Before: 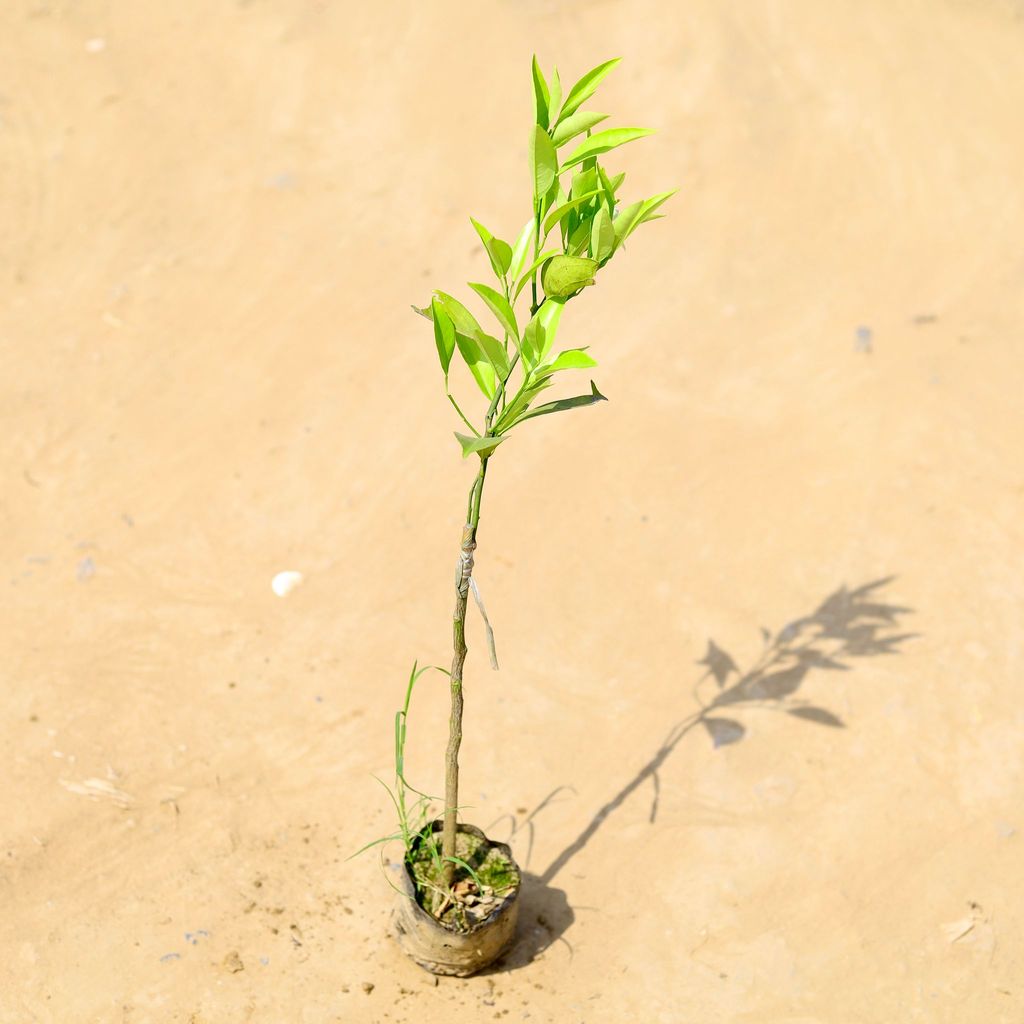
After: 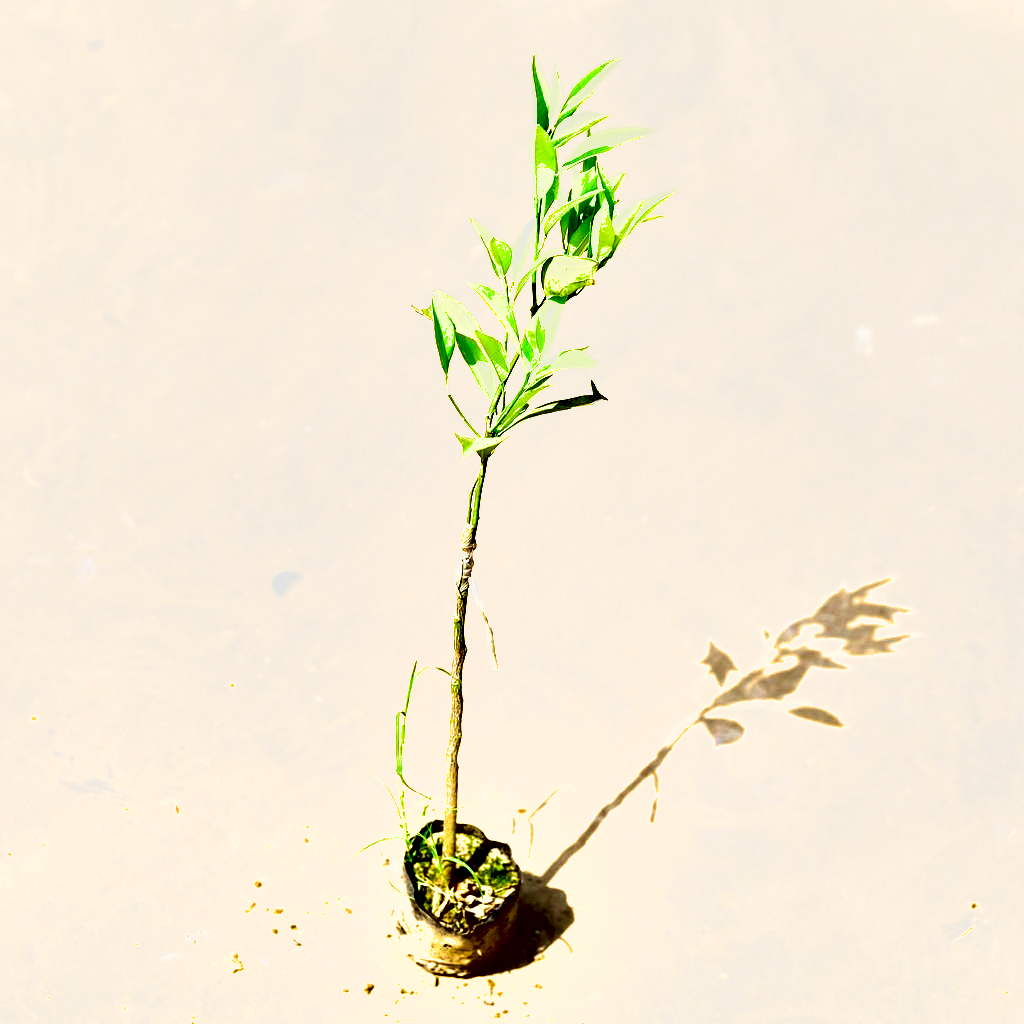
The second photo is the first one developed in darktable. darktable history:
exposure: black level correction 0, exposure 1 EV, compensate highlight preservation false
shadows and highlights: white point adjustment 0.949, soften with gaussian
